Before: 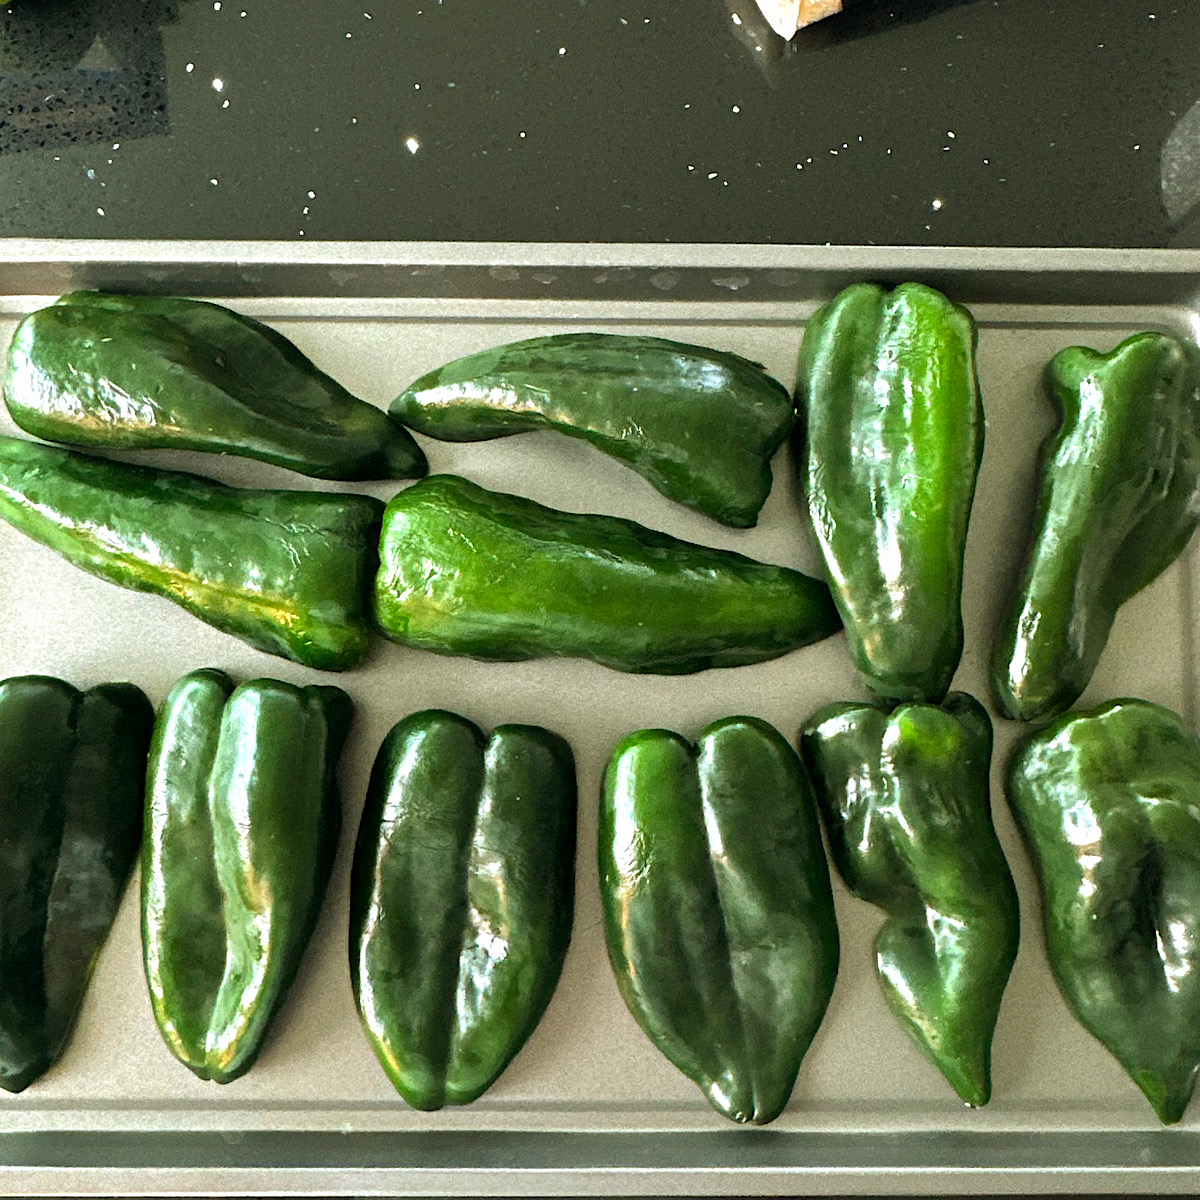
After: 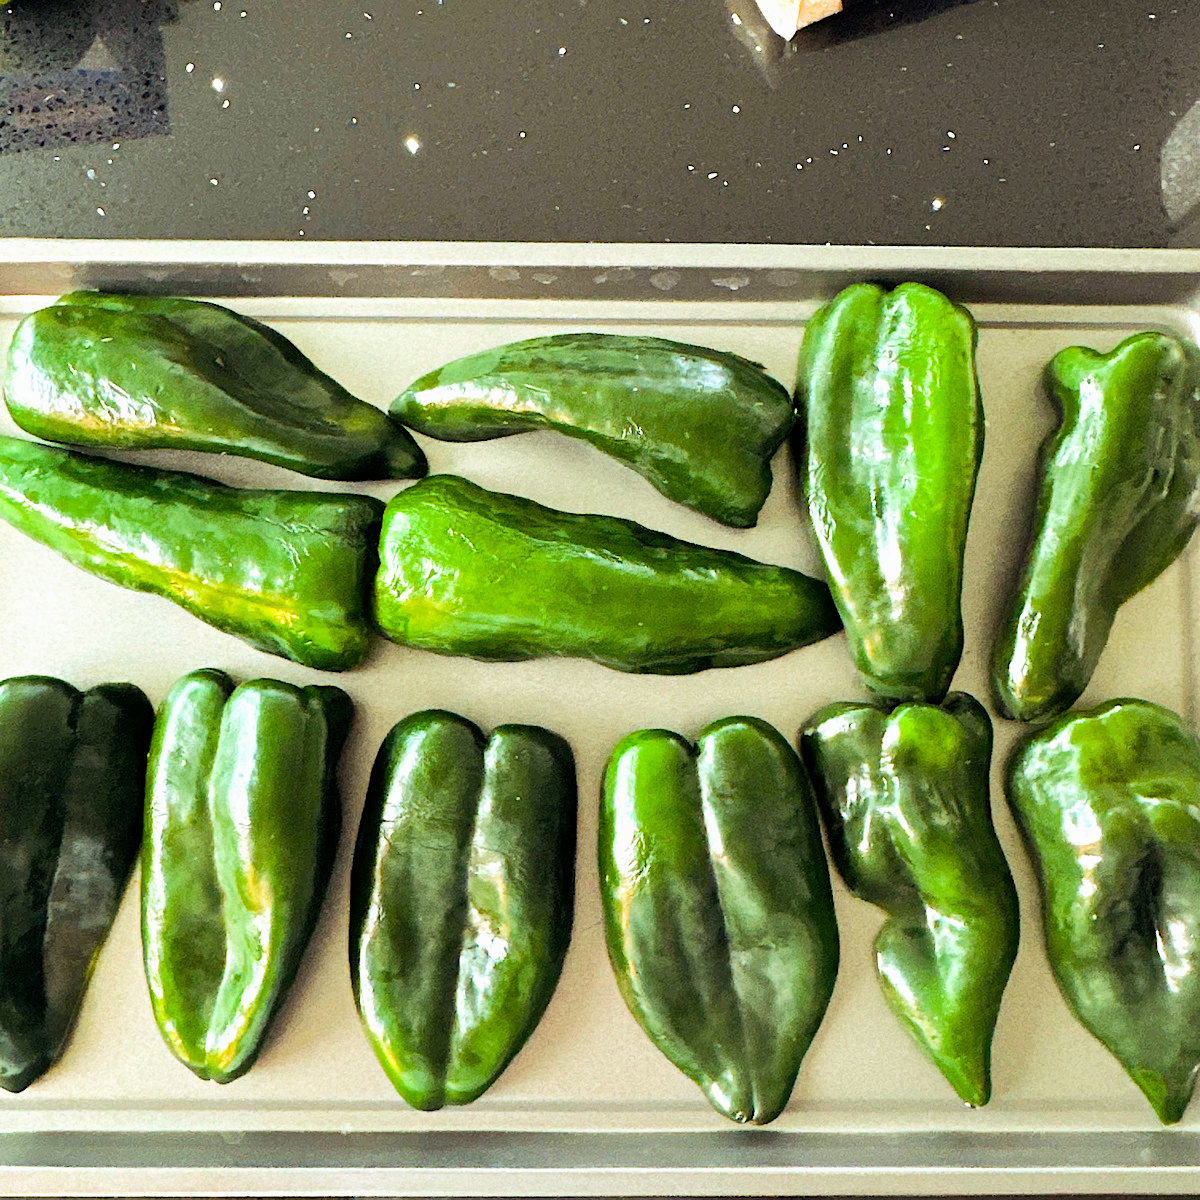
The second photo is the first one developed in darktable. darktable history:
filmic rgb: black relative exposure -7.83 EV, white relative exposure 4.34 EV, hardness 3.85
color balance rgb: shadows lift › luminance 0.368%, shadows lift › chroma 6.812%, shadows lift › hue 301.73°, perceptual saturation grading › global saturation 25.747%, perceptual brilliance grading › global brilliance 30.469%, perceptual brilliance grading › highlights 11.894%, perceptual brilliance grading › mid-tones 23.367%, contrast -10.519%
